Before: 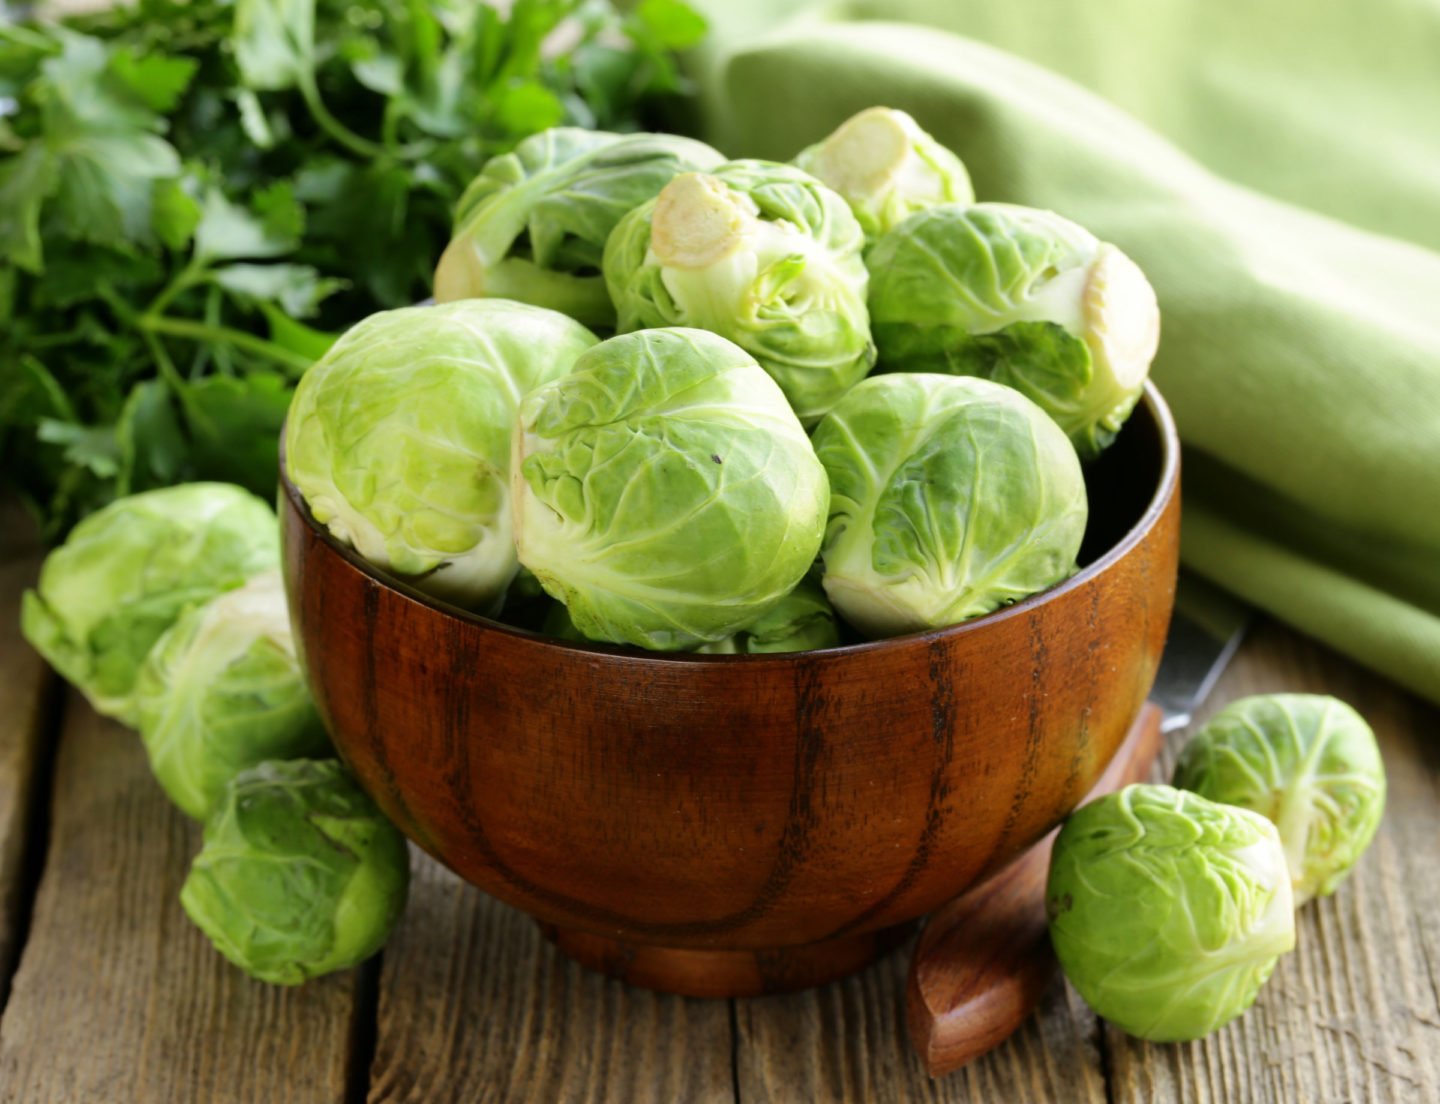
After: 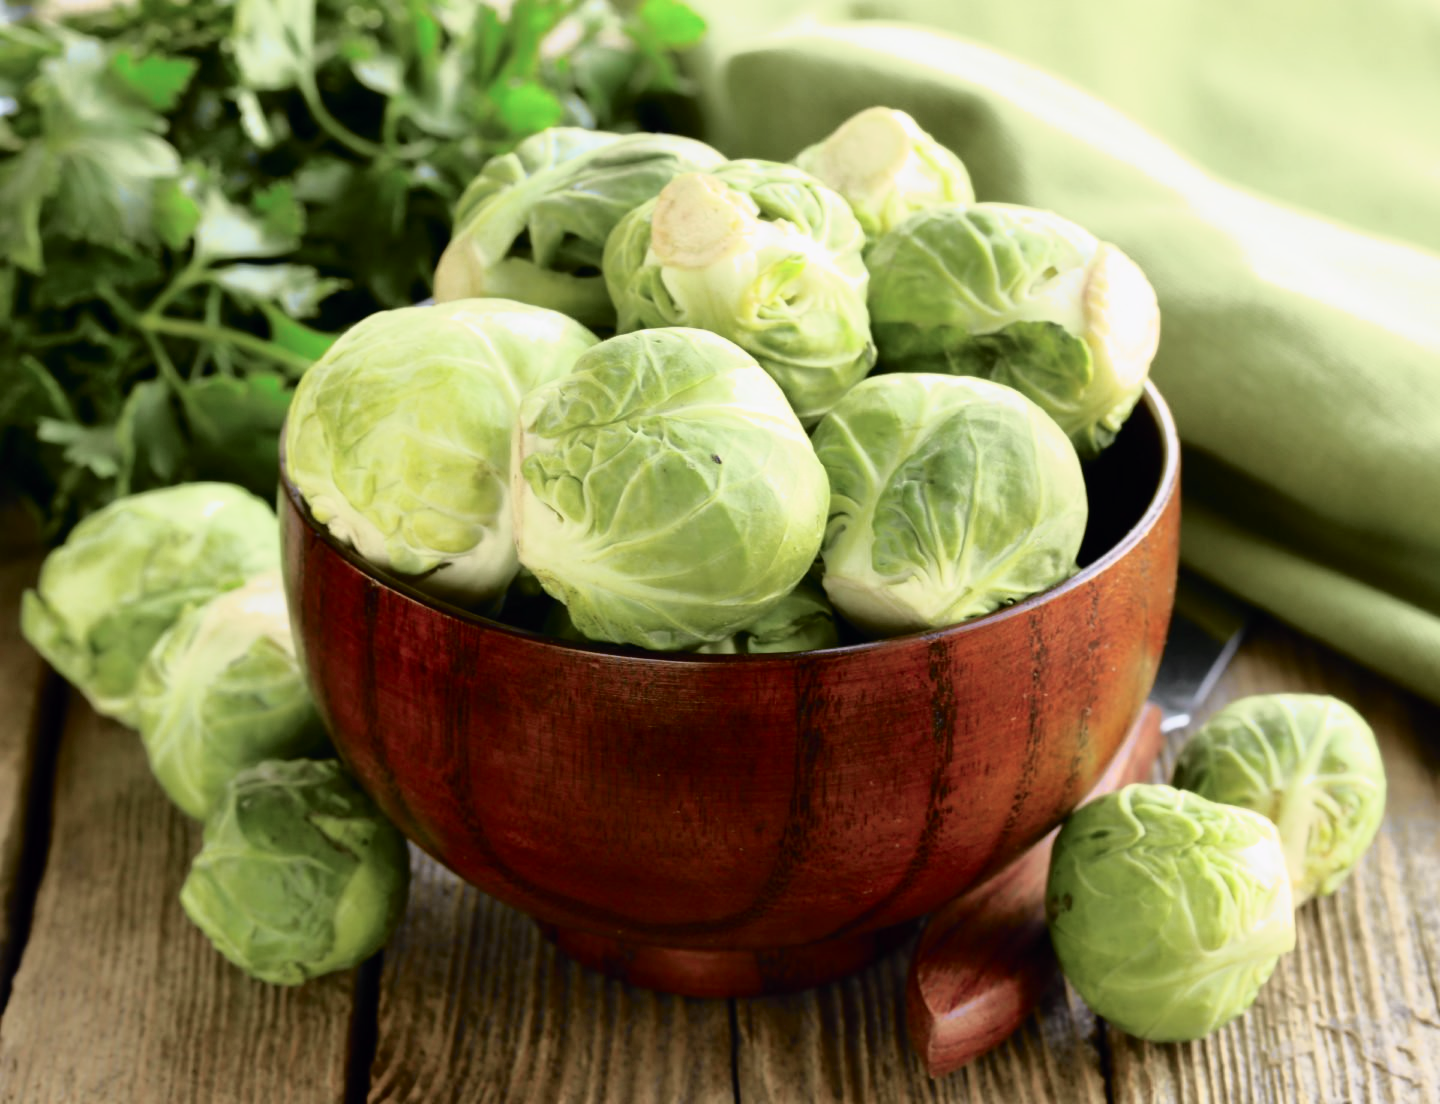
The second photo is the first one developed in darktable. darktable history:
tone curve: curves: ch0 [(0, 0) (0.105, 0.068) (0.195, 0.162) (0.283, 0.283) (0.384, 0.404) (0.485, 0.531) (0.638, 0.681) (0.795, 0.879) (1, 0.977)]; ch1 [(0, 0) (0.161, 0.092) (0.35, 0.33) (0.379, 0.401) (0.456, 0.469) (0.498, 0.503) (0.531, 0.537) (0.596, 0.621) (0.635, 0.671) (1, 1)]; ch2 [(0, 0) (0.371, 0.362) (0.437, 0.437) (0.483, 0.484) (0.53, 0.515) (0.56, 0.58) (0.622, 0.606) (1, 1)], color space Lab, independent channels, preserve colors none
